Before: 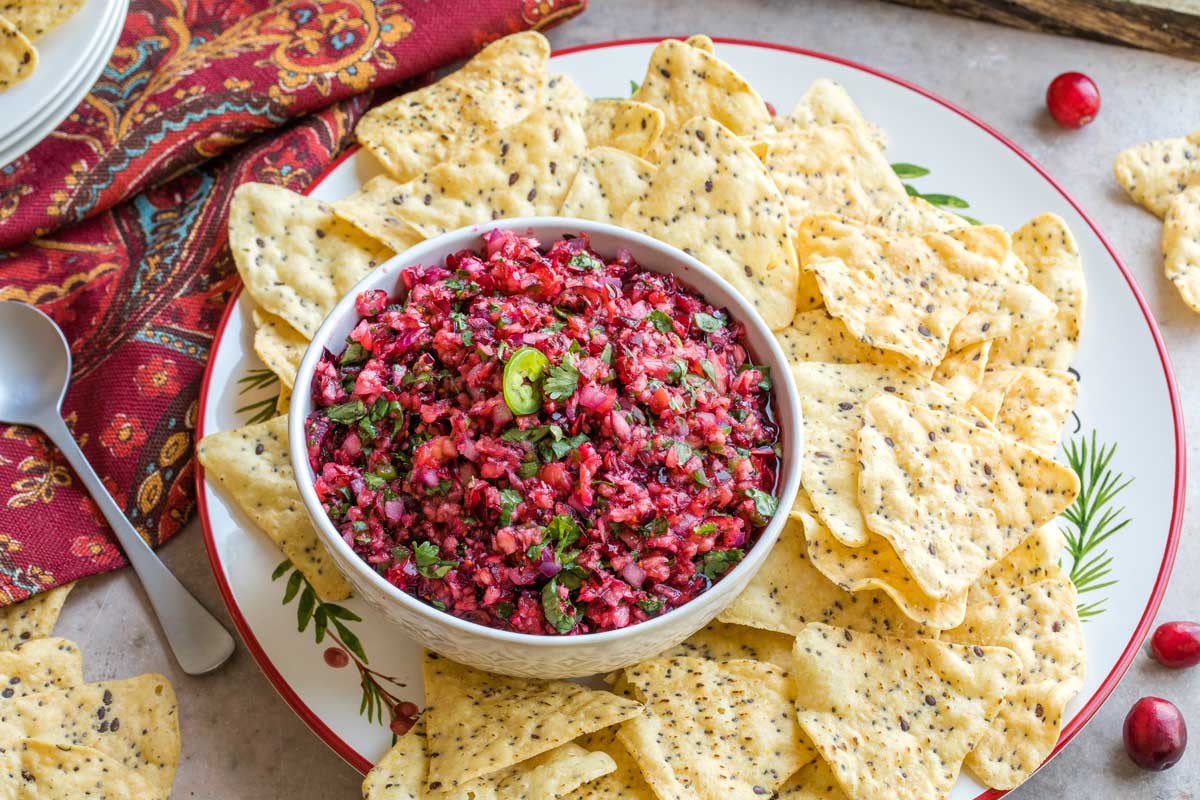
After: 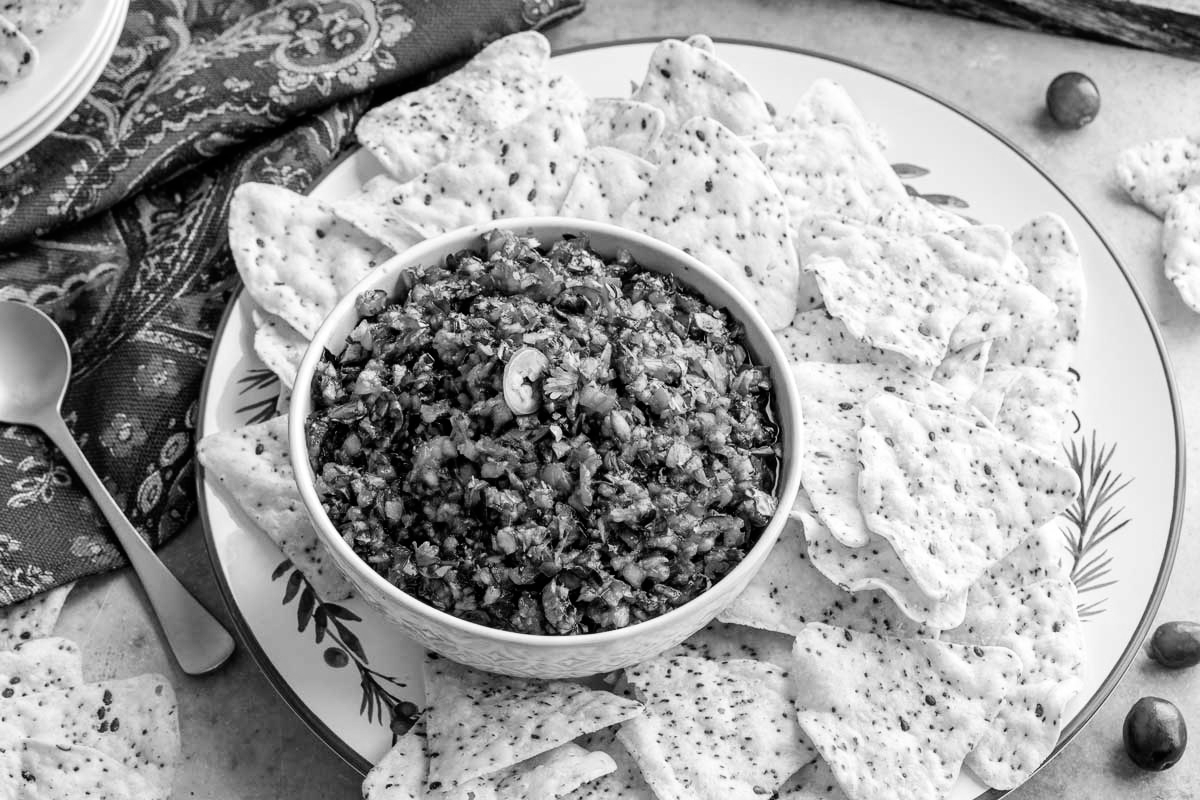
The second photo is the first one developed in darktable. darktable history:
monochrome: a 32, b 64, size 2.3, highlights 1
filmic rgb: black relative exposure -6.43 EV, white relative exposure 2.43 EV, threshold 3 EV, hardness 5.27, latitude 0.1%, contrast 1.425, highlights saturation mix 2%, preserve chrominance no, color science v5 (2021), contrast in shadows safe, contrast in highlights safe, enable highlight reconstruction true
